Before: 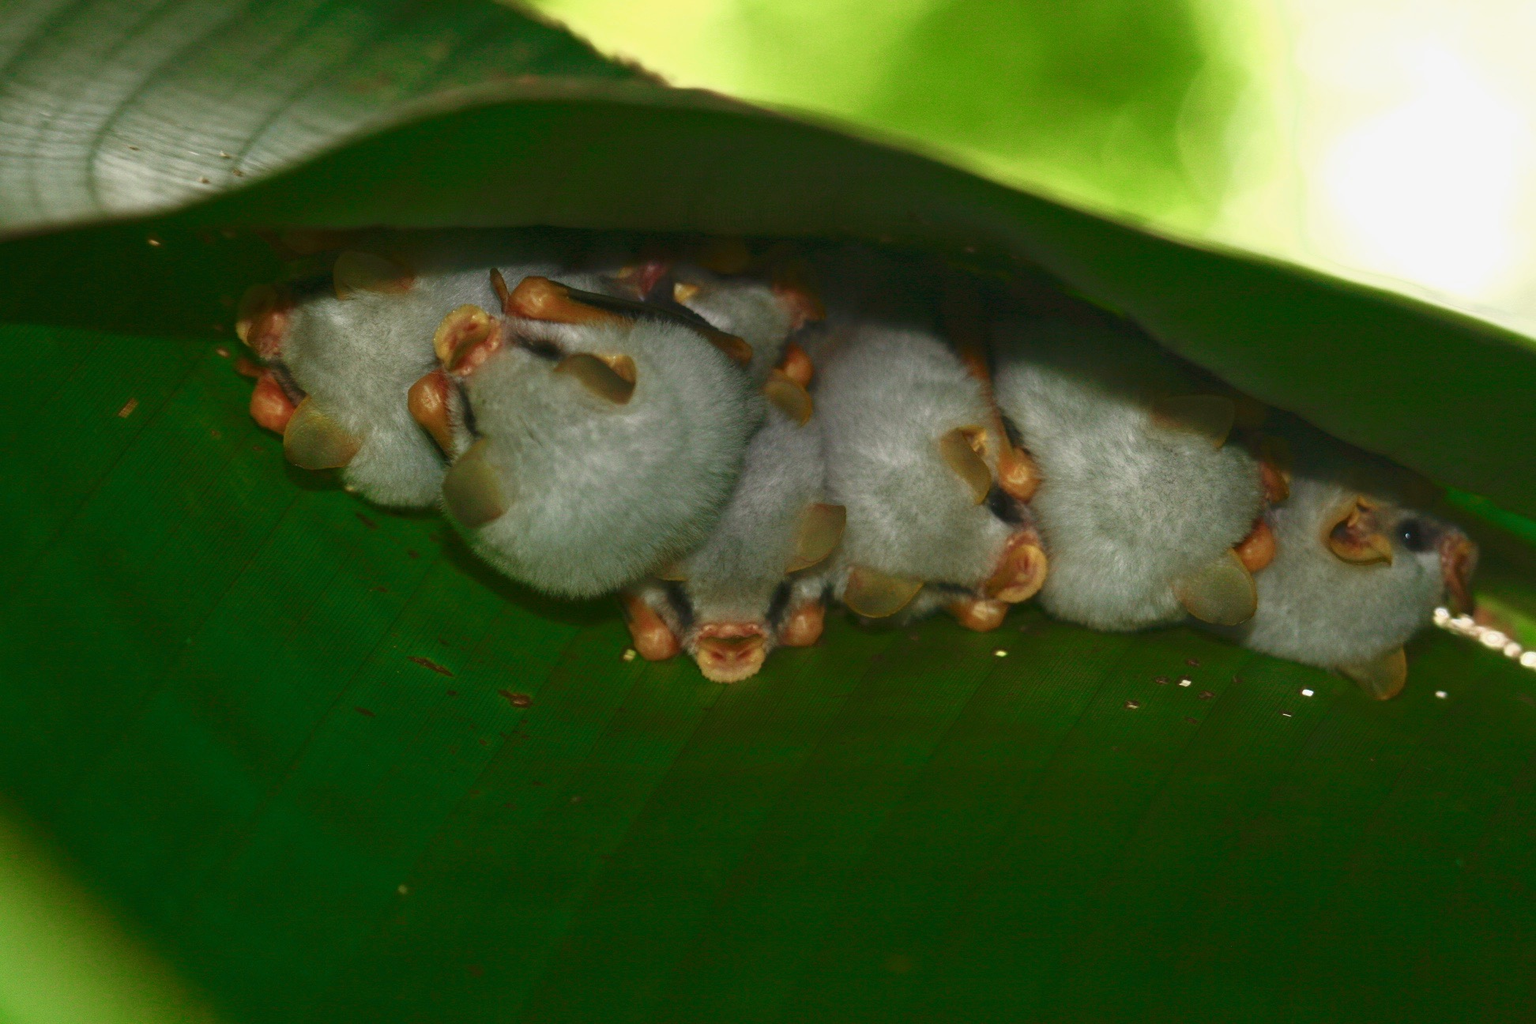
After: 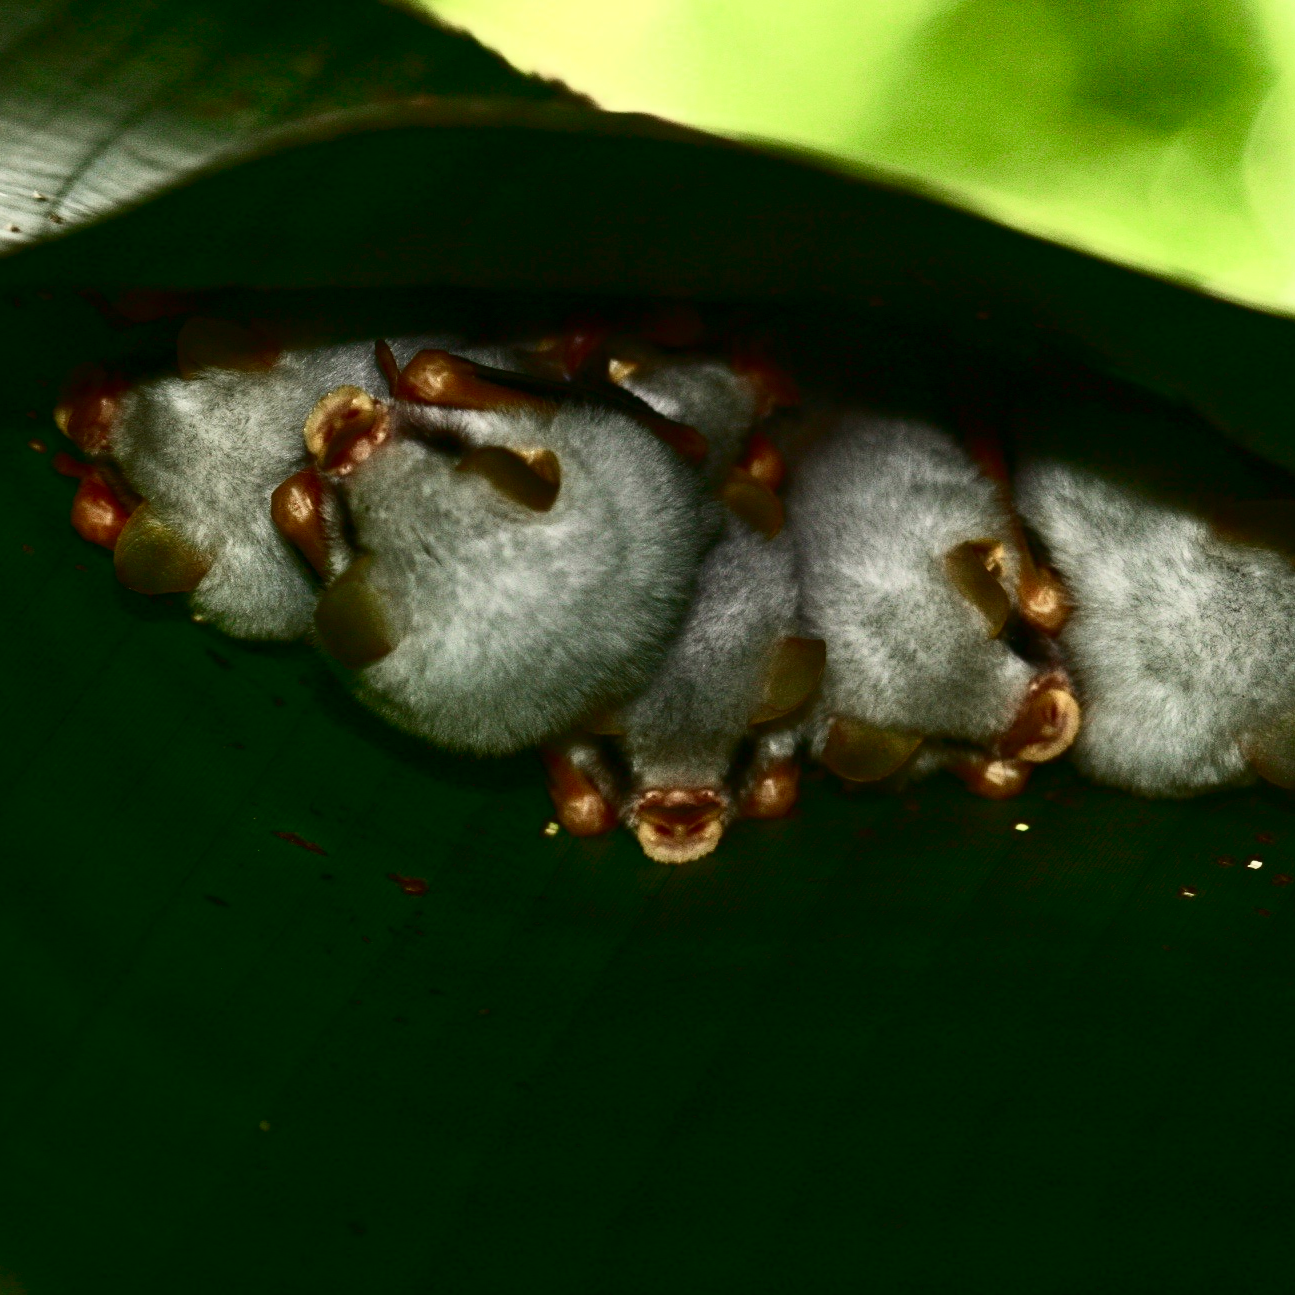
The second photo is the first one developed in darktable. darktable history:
crop and rotate: left 12.648%, right 20.685%
contrast brightness saturation: contrast 0.5, saturation -0.1
